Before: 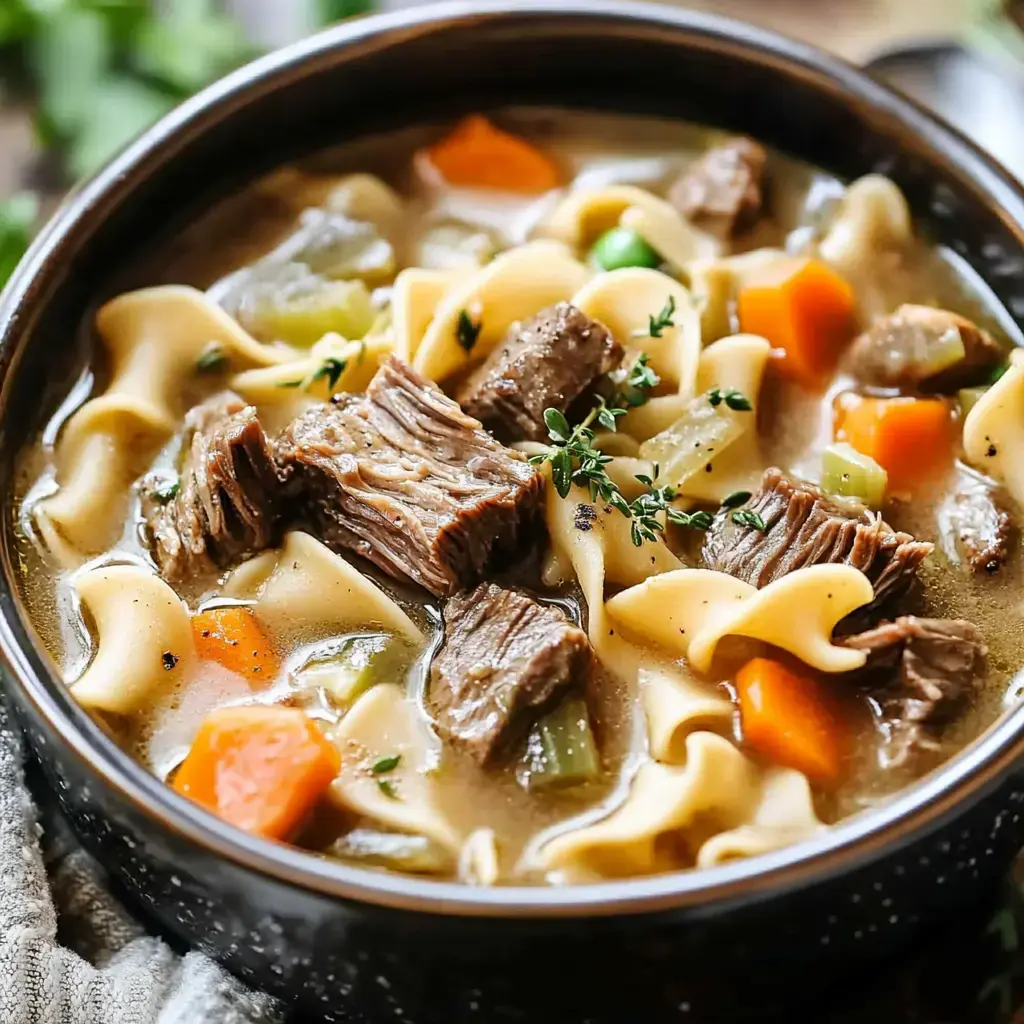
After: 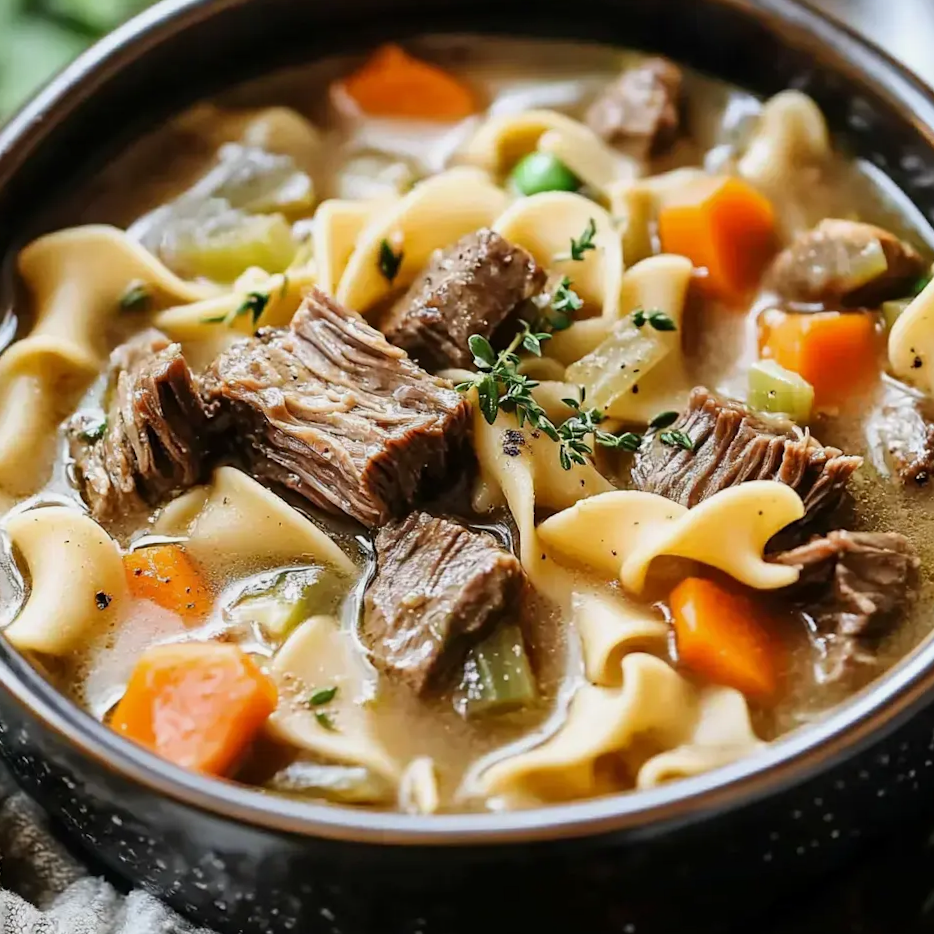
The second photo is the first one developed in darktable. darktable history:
crop and rotate: angle 1.96°, left 5.673%, top 5.673%
exposure: exposure -0.151 EV, compensate highlight preservation false
